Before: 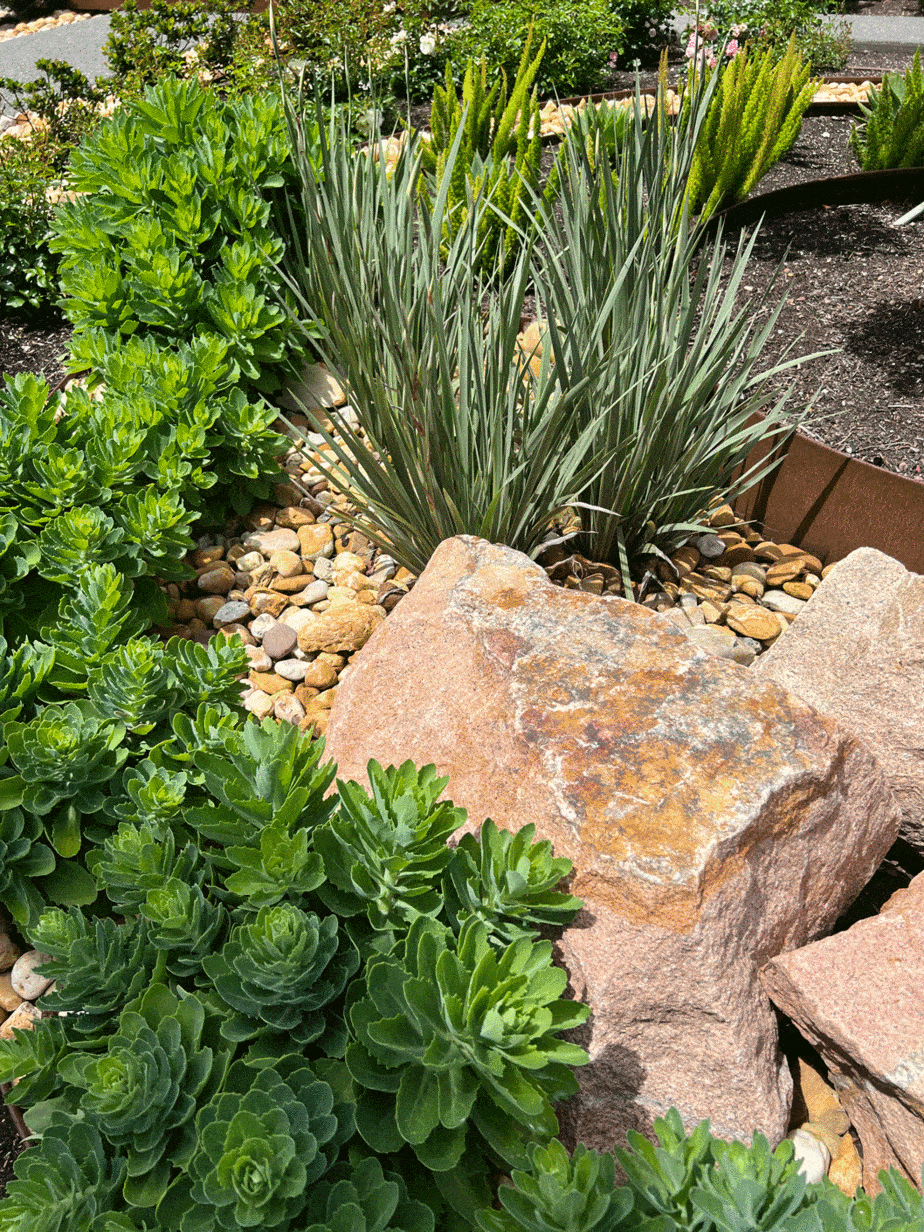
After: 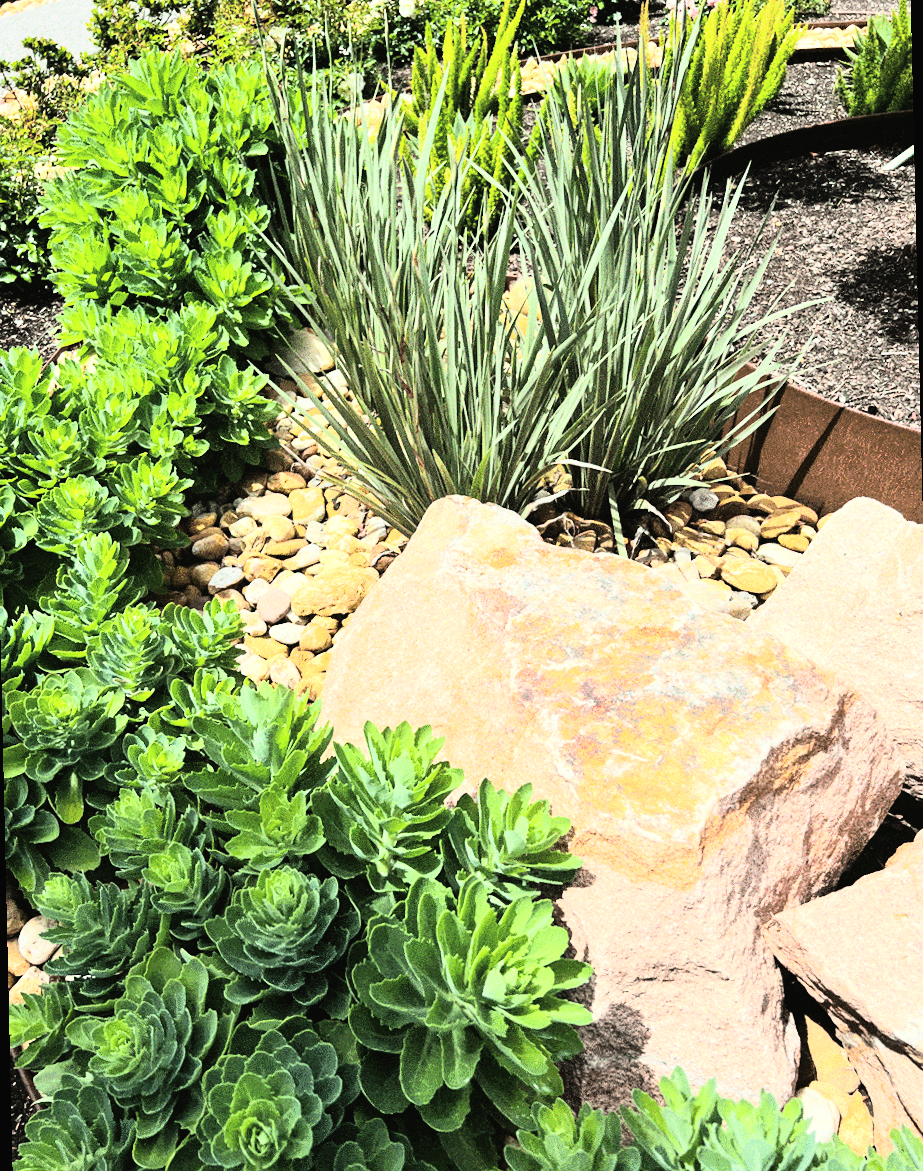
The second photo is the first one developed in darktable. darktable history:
exposure: black level correction -0.008, exposure 0.067 EV, compensate highlight preservation false
rgb curve: curves: ch0 [(0, 0) (0.21, 0.15) (0.24, 0.21) (0.5, 0.75) (0.75, 0.96) (0.89, 0.99) (1, 1)]; ch1 [(0, 0.02) (0.21, 0.13) (0.25, 0.2) (0.5, 0.67) (0.75, 0.9) (0.89, 0.97) (1, 1)]; ch2 [(0, 0.02) (0.21, 0.13) (0.25, 0.2) (0.5, 0.67) (0.75, 0.9) (0.89, 0.97) (1, 1)], compensate middle gray true
rotate and perspective: rotation -1.32°, lens shift (horizontal) -0.031, crop left 0.015, crop right 0.985, crop top 0.047, crop bottom 0.982
white balance: red 0.978, blue 0.999
